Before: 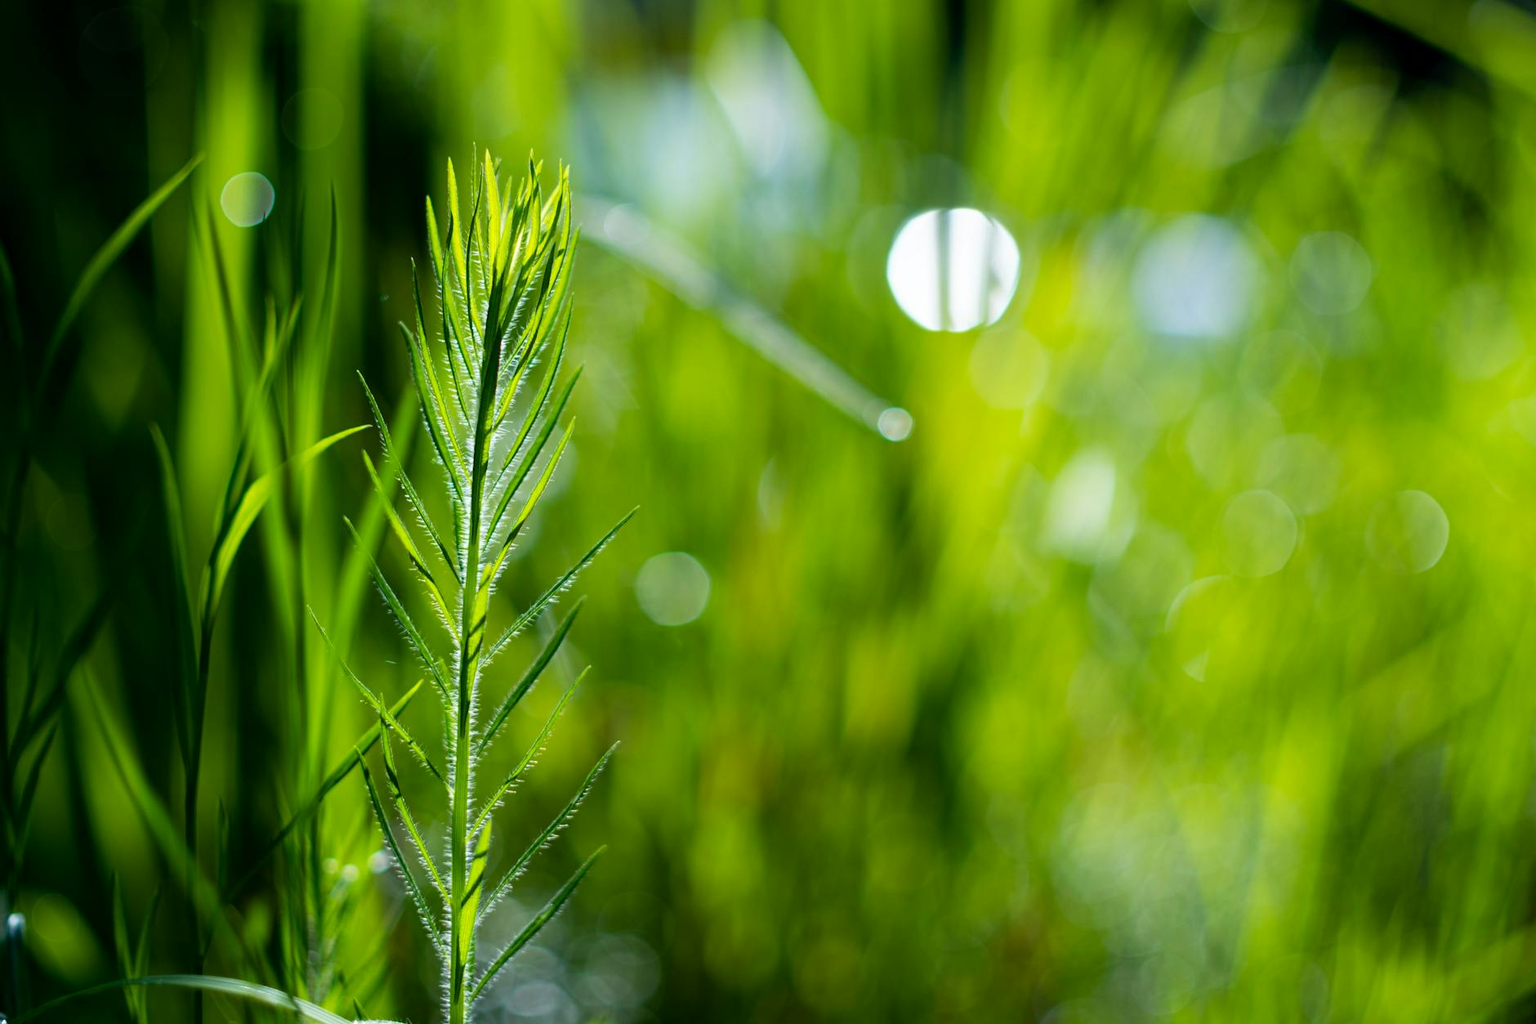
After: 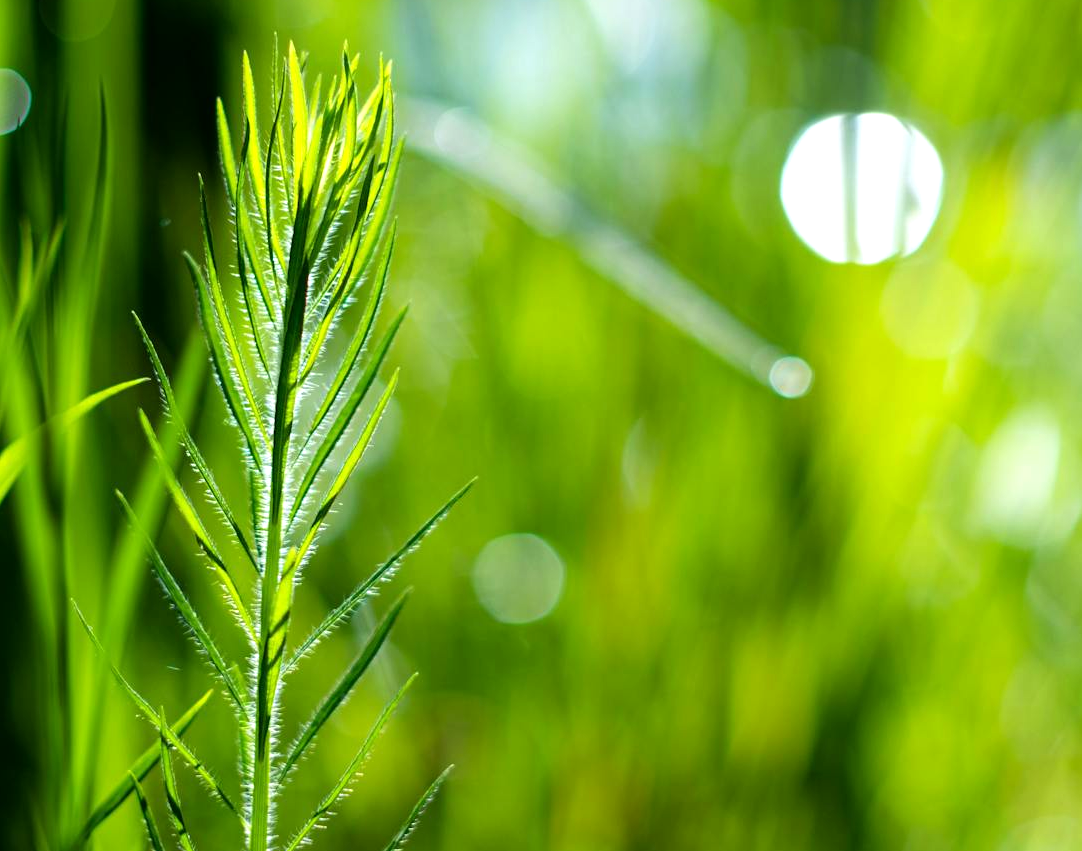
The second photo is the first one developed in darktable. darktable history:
crop: left 16.226%, top 11.402%, right 26.194%, bottom 20.639%
tone equalizer: -8 EV -0.445 EV, -7 EV -0.413 EV, -6 EV -0.362 EV, -5 EV -0.184 EV, -3 EV 0.228 EV, -2 EV 0.324 EV, -1 EV 0.371 EV, +0 EV 0.432 EV
